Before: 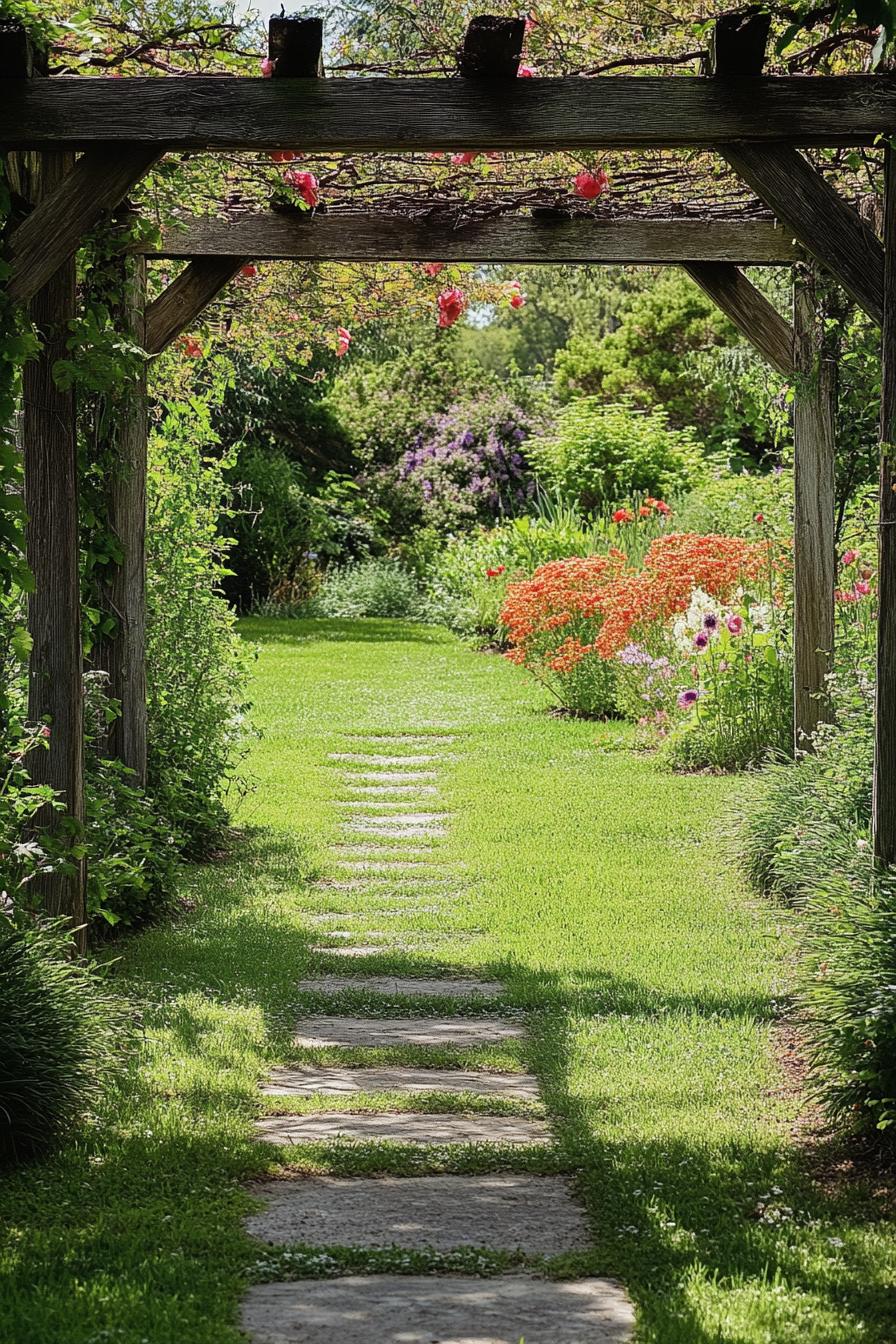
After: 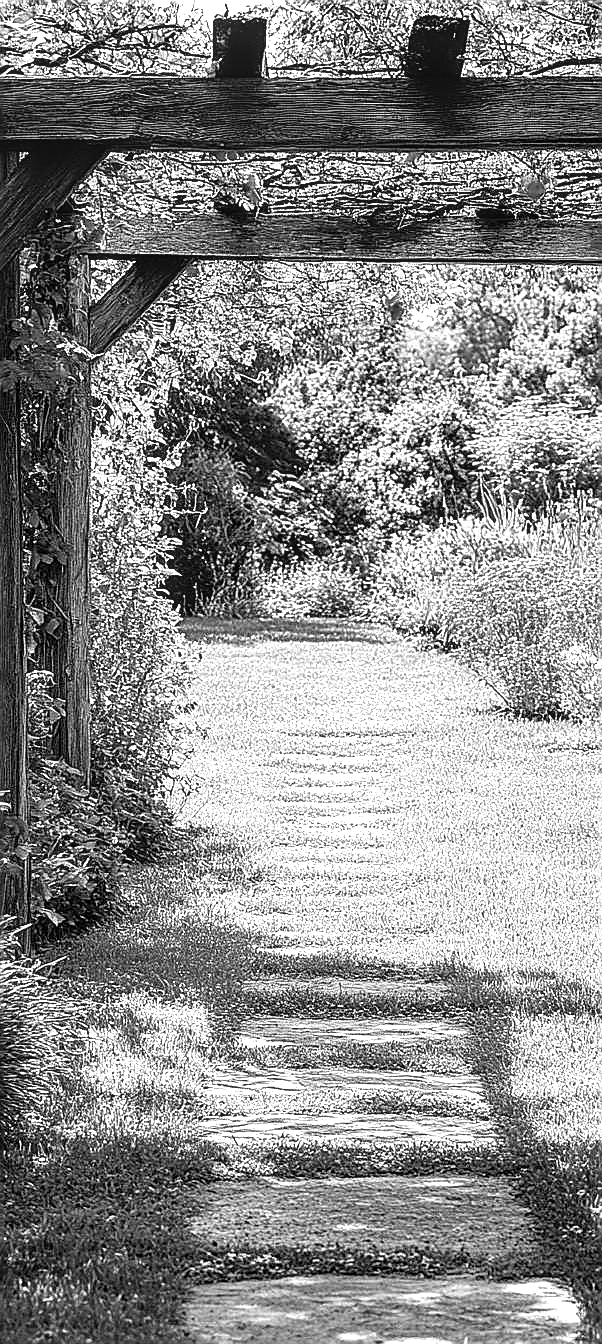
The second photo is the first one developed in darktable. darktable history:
color balance rgb: shadows lift › chroma 0.989%, shadows lift › hue 114.89°, perceptual saturation grading › global saturation 19.781%, global vibrance 8.166%
contrast equalizer: y [[0.511, 0.558, 0.631, 0.632, 0.559, 0.512], [0.5 ×6], [0.5 ×6], [0 ×6], [0 ×6]], mix 0.156
local contrast: detail 130%
crop and rotate: left 6.263%, right 26.474%
sharpen: radius 1.386, amount 1.254, threshold 0.714
exposure: black level correction 0, exposure 0.895 EV, compensate exposure bias true, compensate highlight preservation false
tone equalizer: -8 EV -0.438 EV, -7 EV -0.423 EV, -6 EV -0.343 EV, -5 EV -0.223 EV, -3 EV 0.221 EV, -2 EV 0.304 EV, -1 EV 0.372 EV, +0 EV 0.438 EV
color calibration: output gray [0.23, 0.37, 0.4, 0], illuminant as shot in camera, x 0.37, y 0.382, temperature 4315.08 K
